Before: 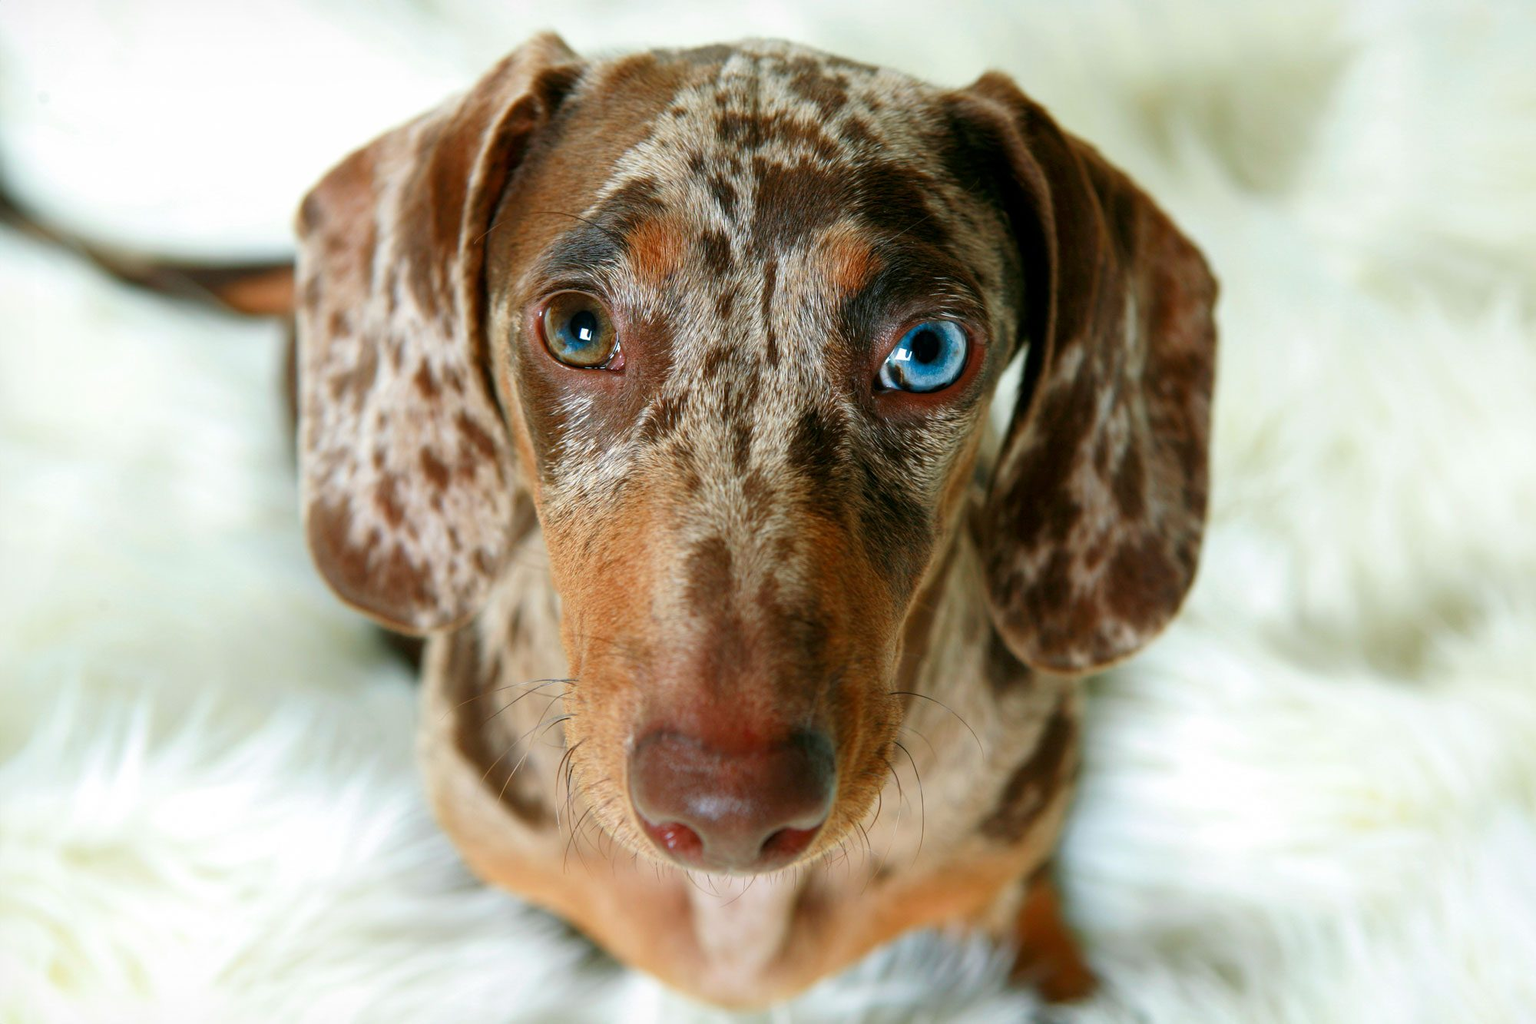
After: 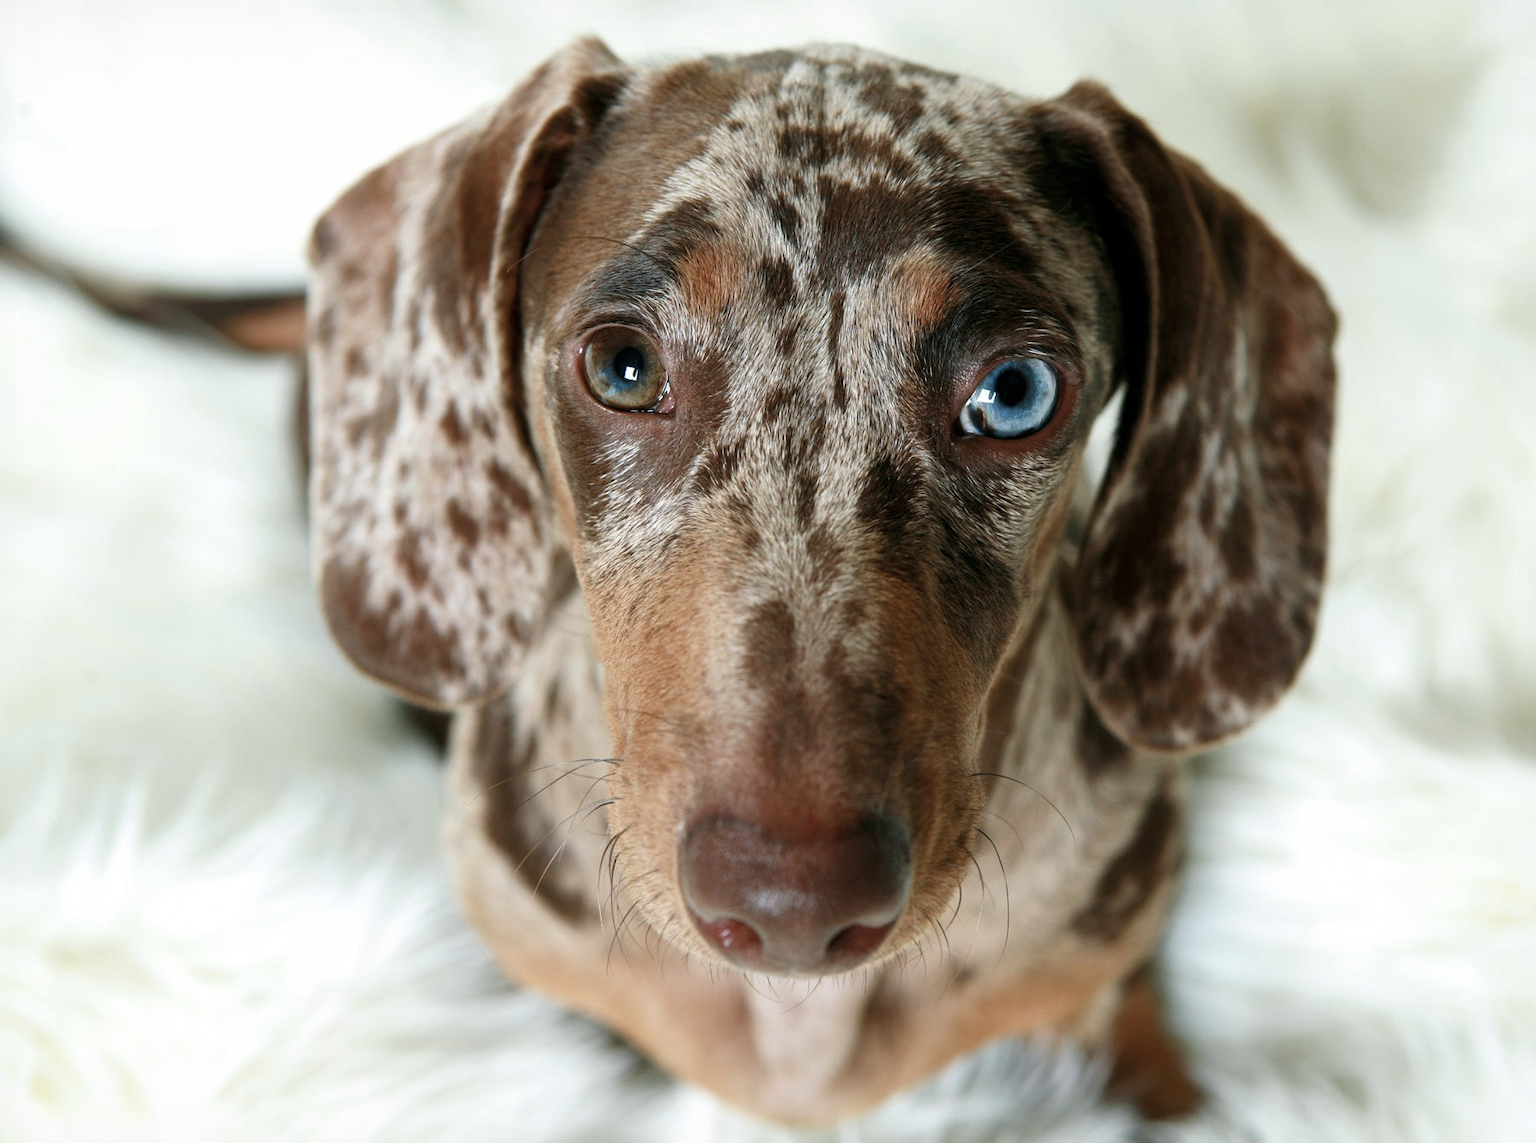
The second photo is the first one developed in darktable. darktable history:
crop and rotate: left 1.379%, right 9.115%
contrast brightness saturation: contrast 0.097, saturation -0.374
